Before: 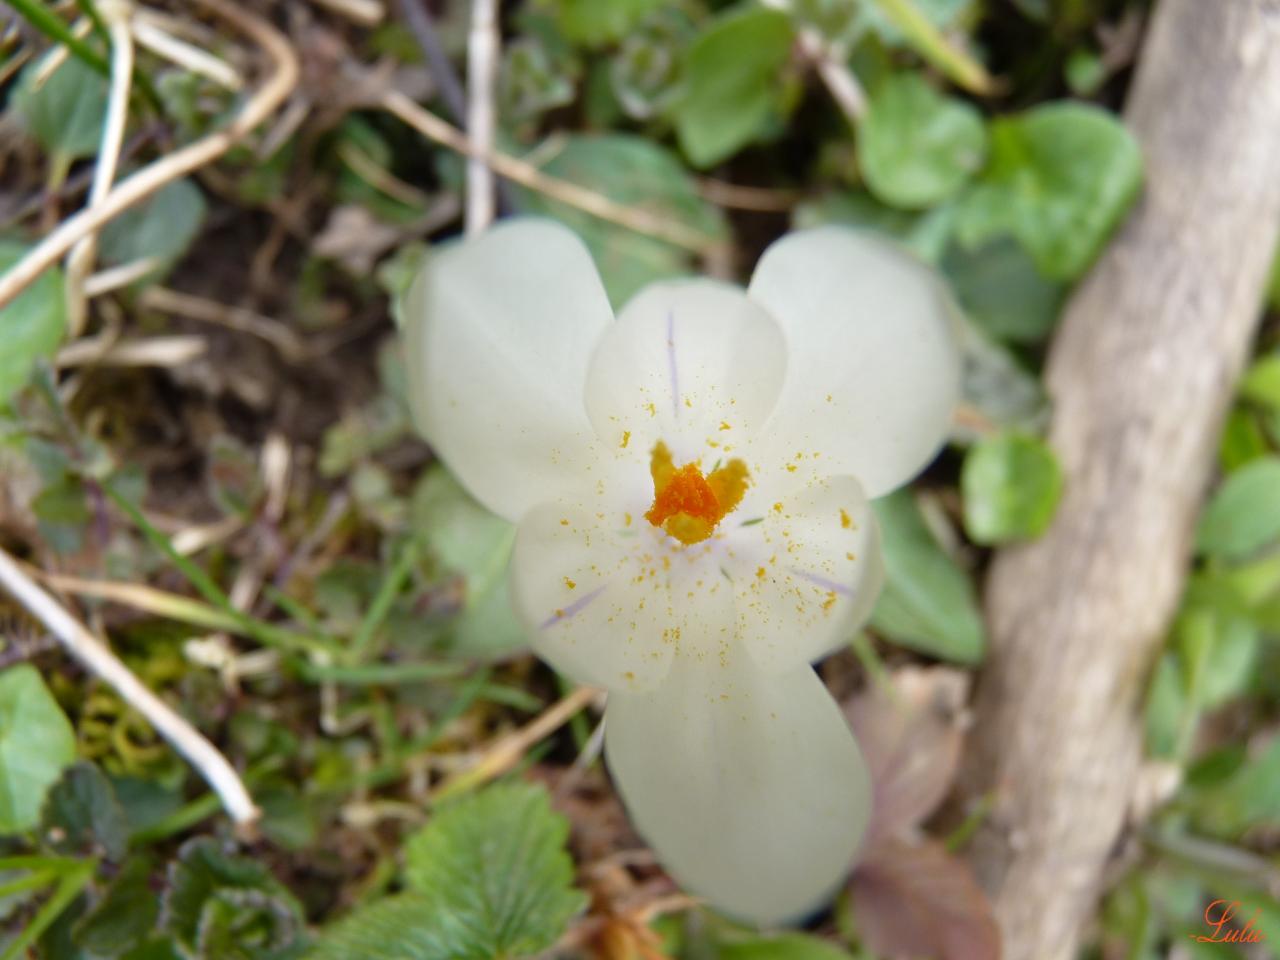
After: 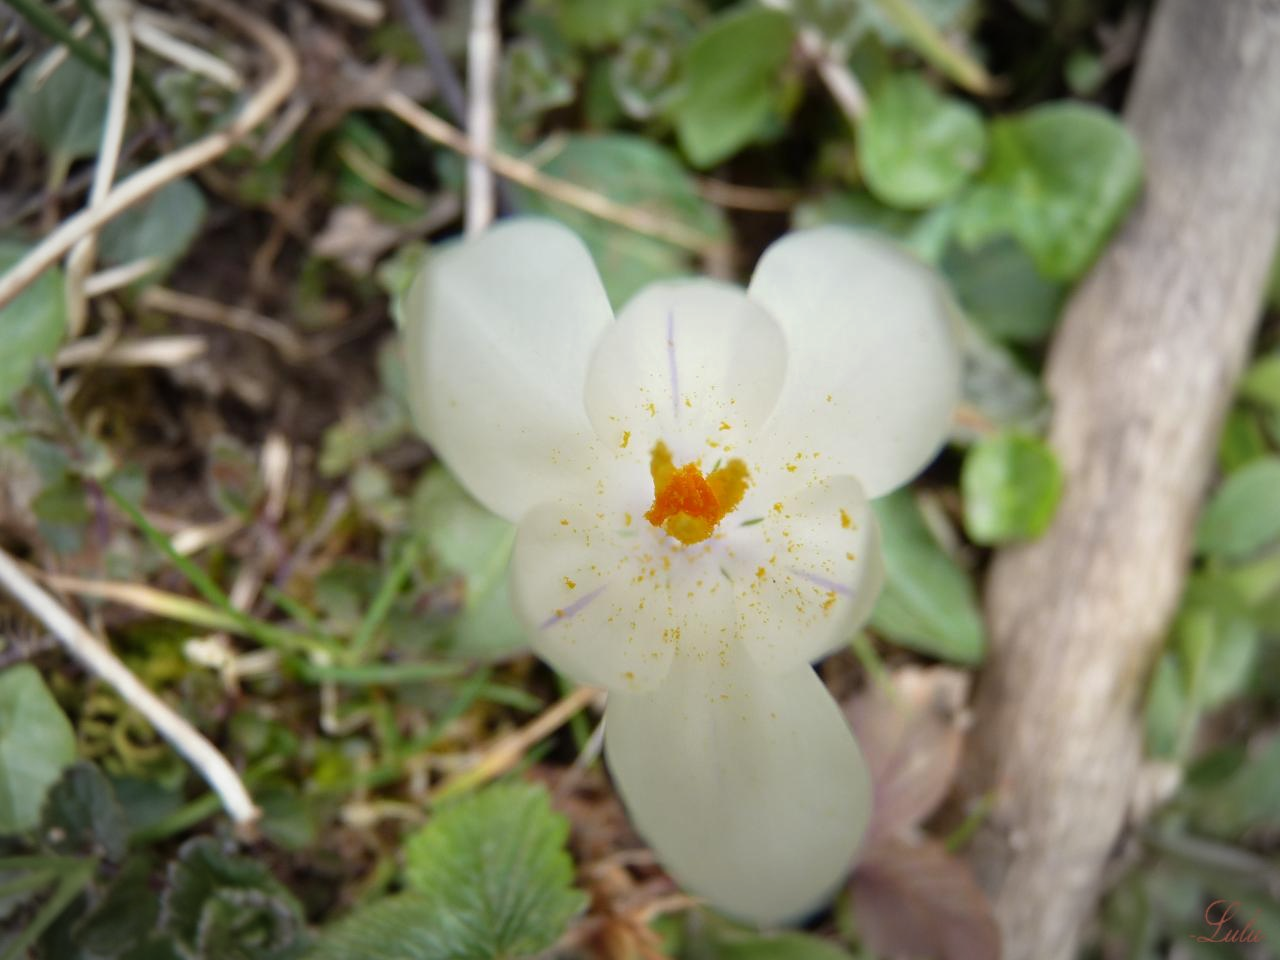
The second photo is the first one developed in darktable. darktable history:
split-toning: shadows › saturation 0.61, highlights › saturation 0.58, balance -28.74, compress 87.36%
vignetting: automatic ratio true
